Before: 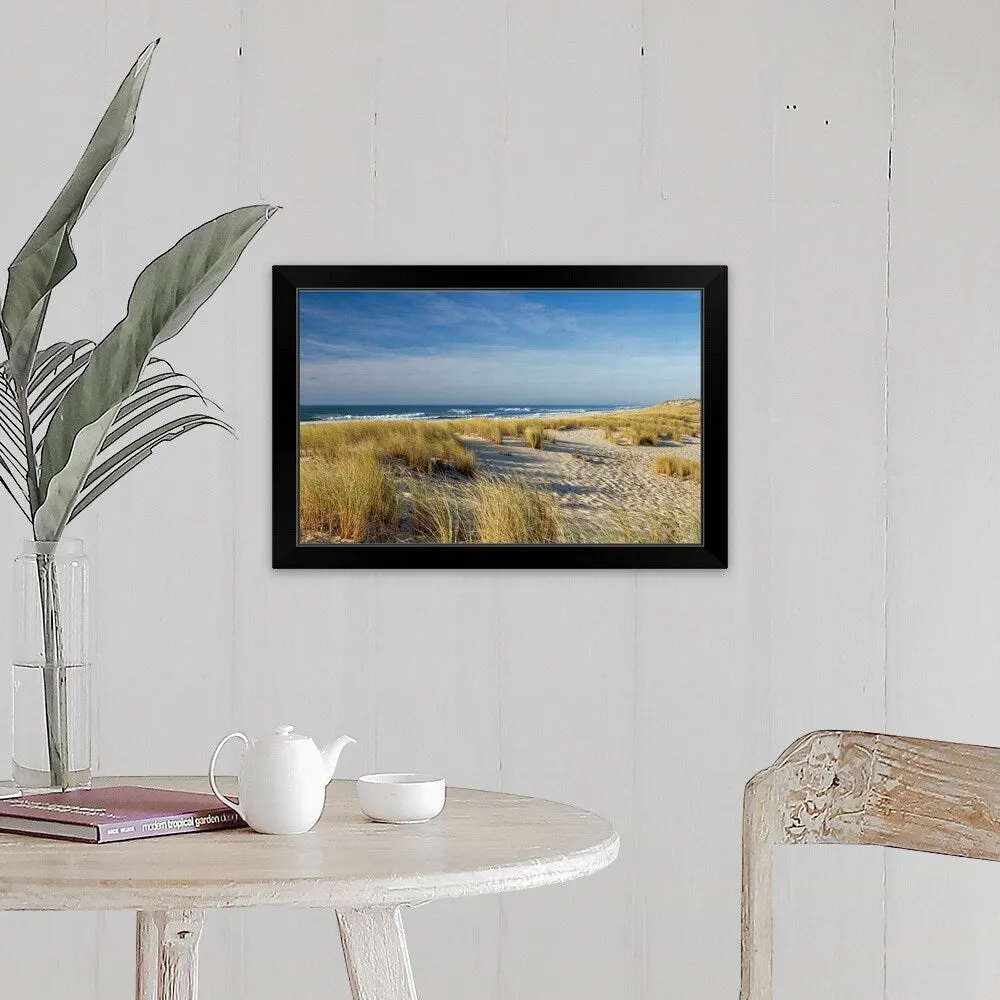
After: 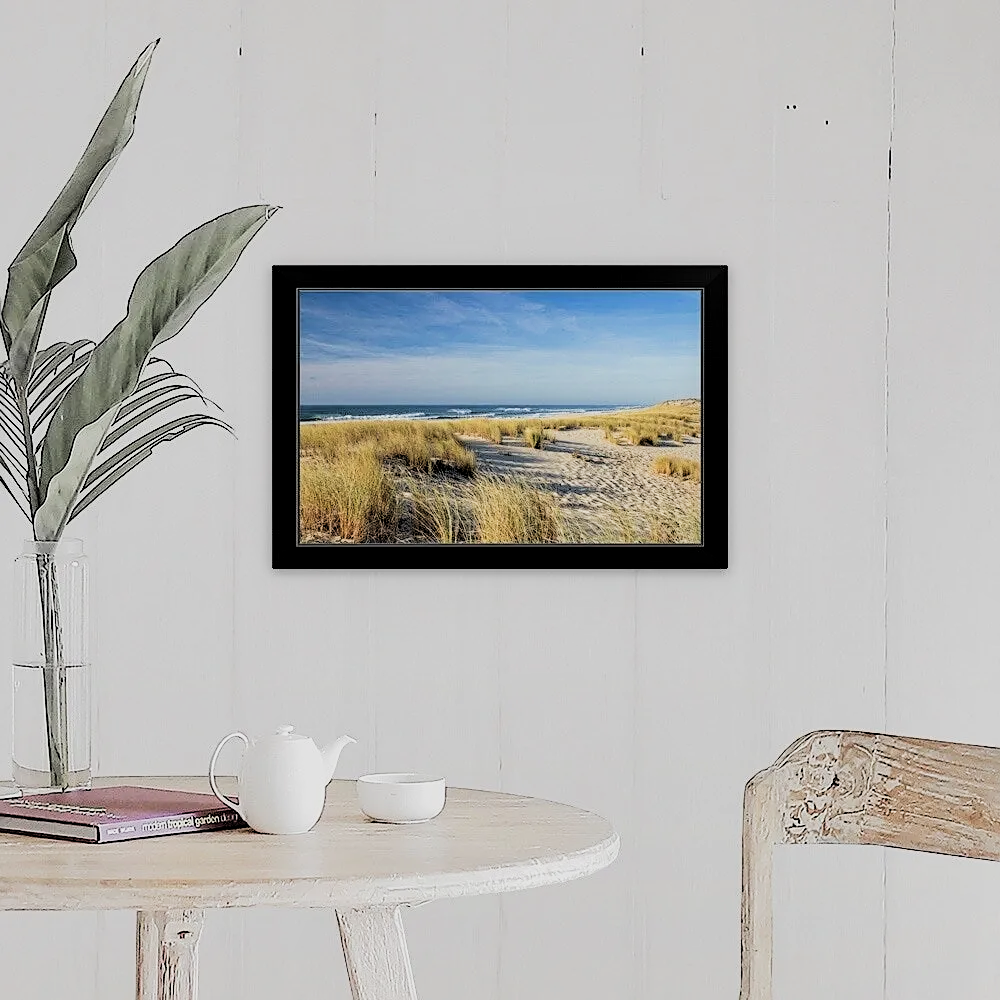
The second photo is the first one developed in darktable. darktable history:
local contrast: highlights 61%, shadows 106%, detail 107%, midtone range 0.529
shadows and highlights: shadows 29.32, highlights -29.32, low approximation 0.01, soften with gaussian
sharpen: on, module defaults
contrast brightness saturation: brightness 0.15
filmic rgb: black relative exposure -7.65 EV, white relative exposure 4.56 EV, hardness 3.61, contrast 1.25
